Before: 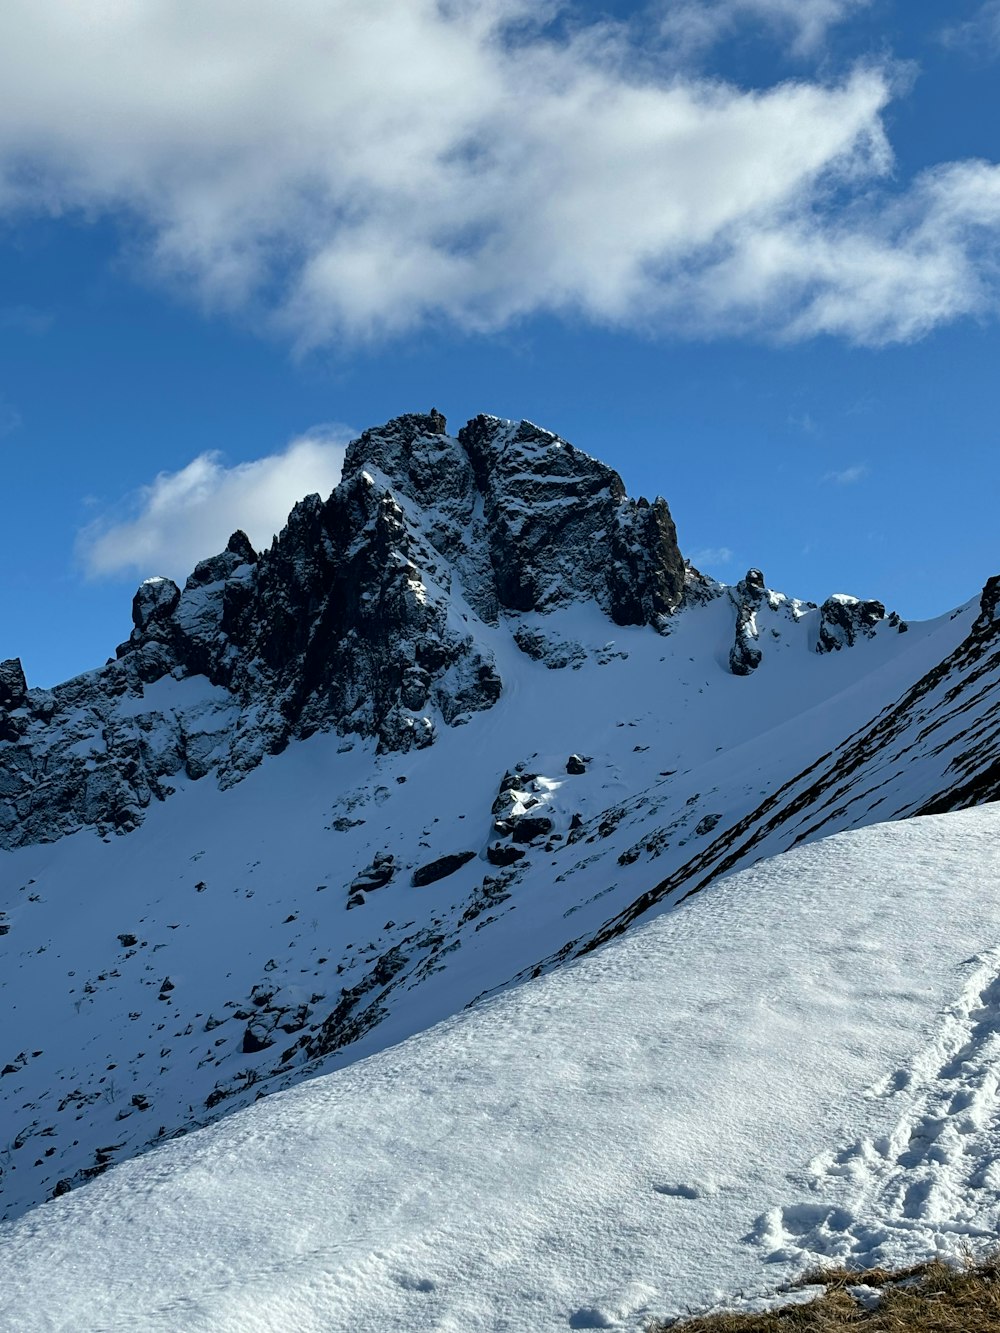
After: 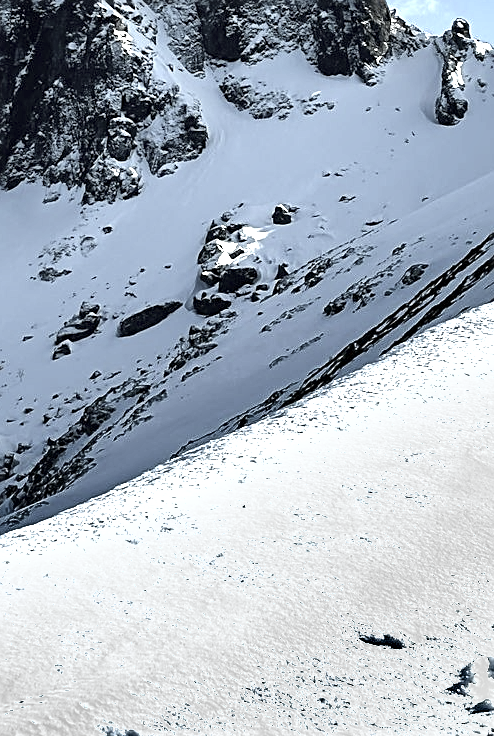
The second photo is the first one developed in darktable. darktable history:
crop: left 29.436%, top 41.288%, right 21.064%, bottom 3.486%
exposure: black level correction 0, exposure 1.684 EV, compensate highlight preservation false
sharpen: on, module defaults
shadows and highlights: soften with gaussian
color zones: curves: ch1 [(0, 0.34) (0.143, 0.164) (0.286, 0.152) (0.429, 0.176) (0.571, 0.173) (0.714, 0.188) (0.857, 0.199) (1, 0.34)]
